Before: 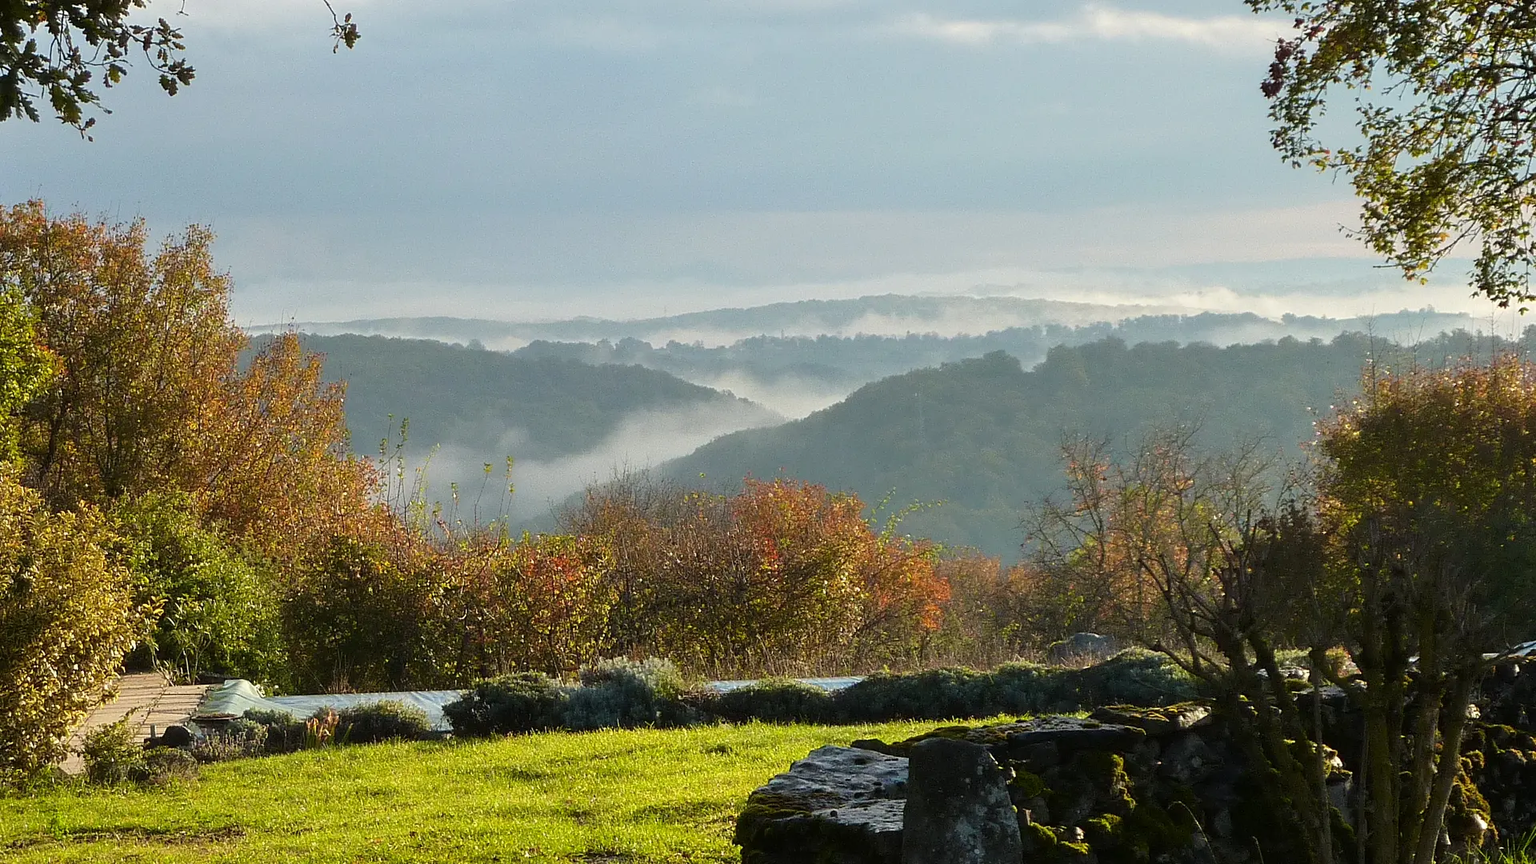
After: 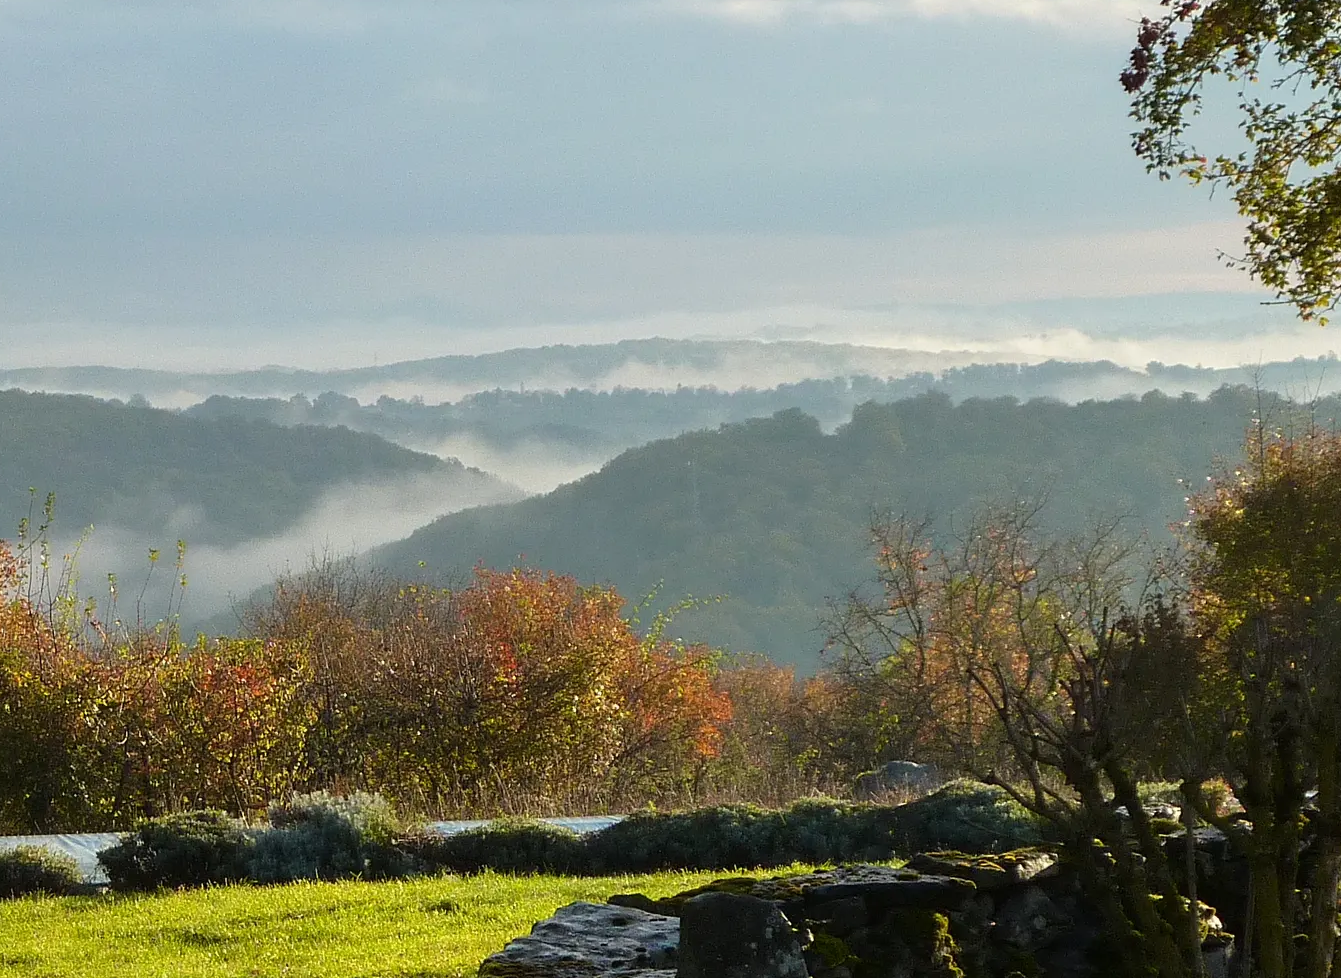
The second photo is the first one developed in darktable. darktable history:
crop and rotate: left 23.797%, top 2.96%, right 6.318%, bottom 6.433%
